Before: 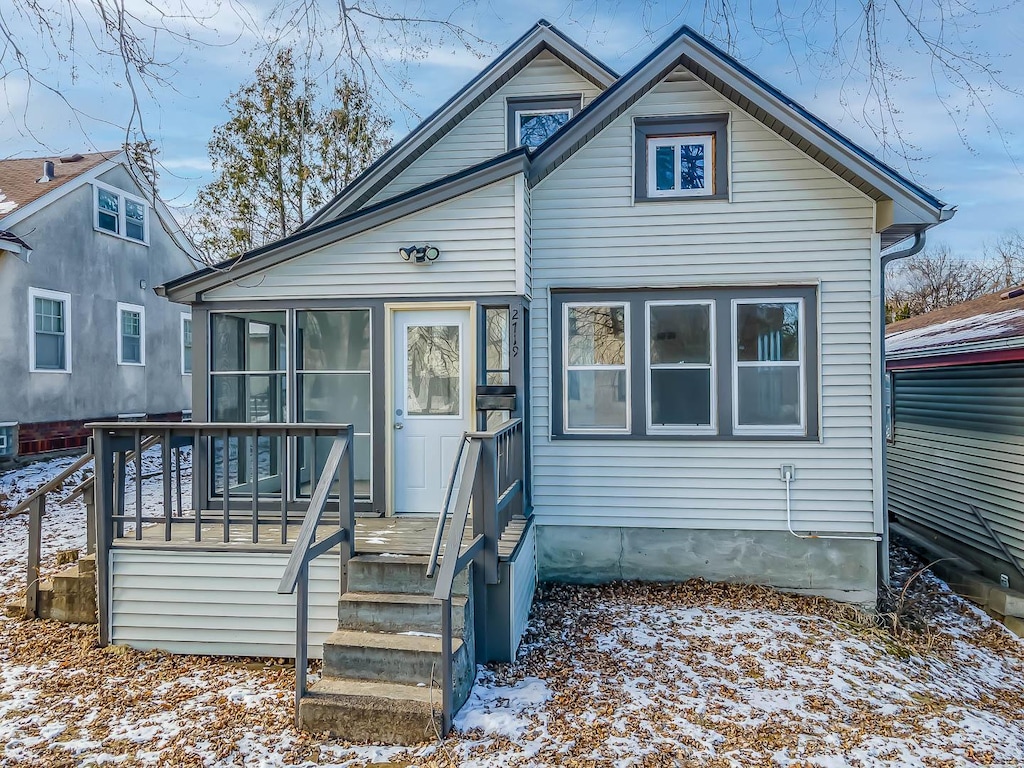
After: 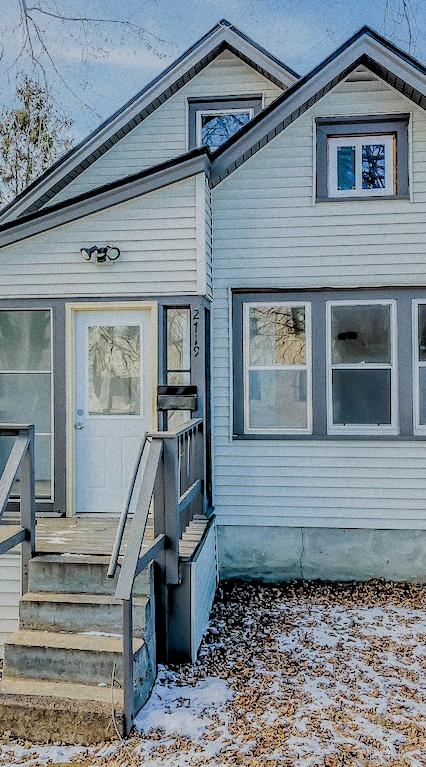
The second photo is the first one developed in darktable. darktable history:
filmic rgb: black relative exposure -6.68 EV, white relative exposure 4.56 EV, hardness 3.25
rgb levels: levels [[0.029, 0.461, 0.922], [0, 0.5, 1], [0, 0.5, 1]]
crop: left 31.229%, right 27.105%
shadows and highlights: on, module defaults
exposure: exposure 0.29 EV, compensate highlight preservation false
grain: on, module defaults
